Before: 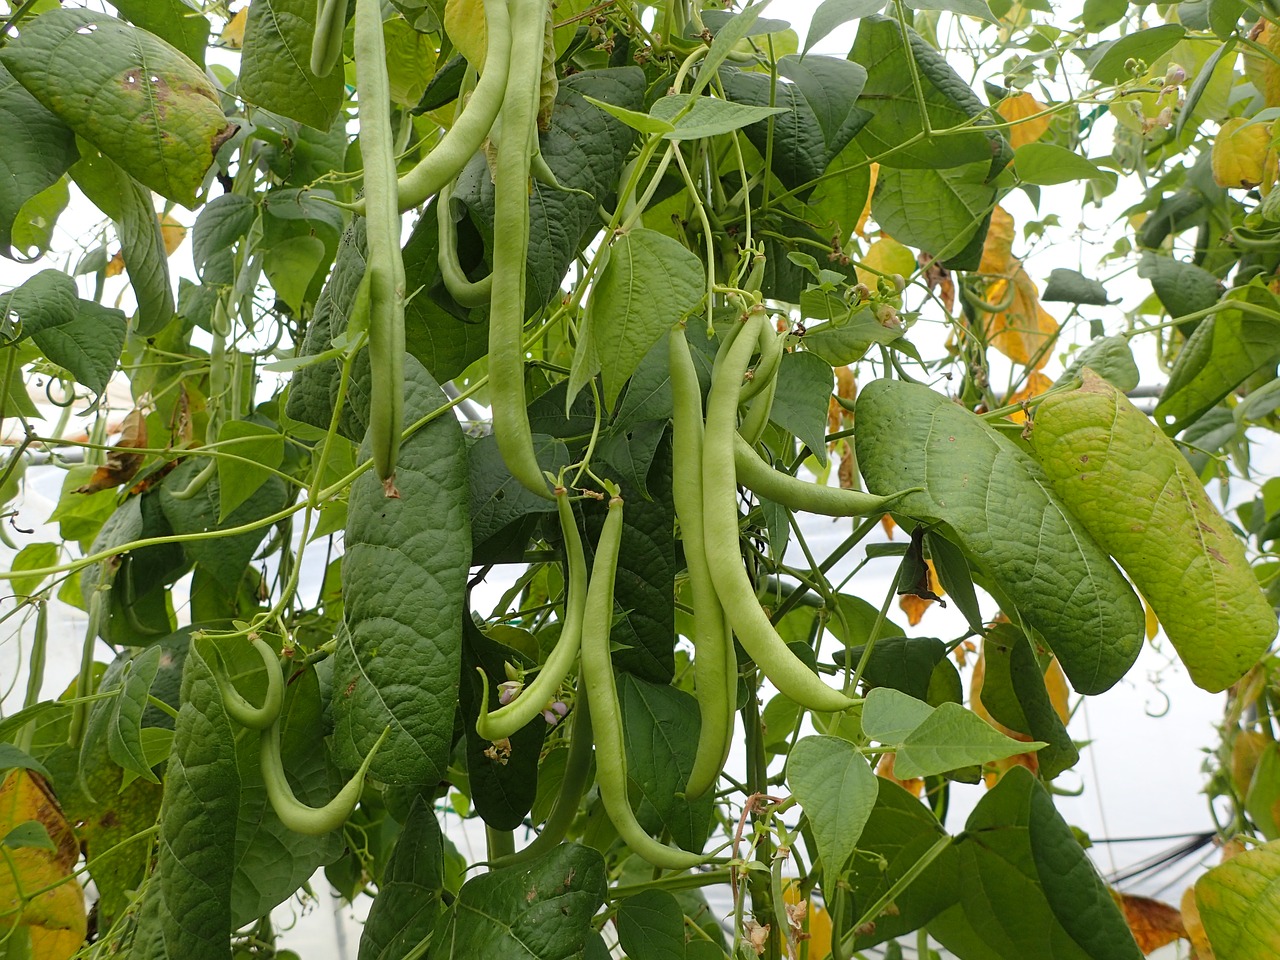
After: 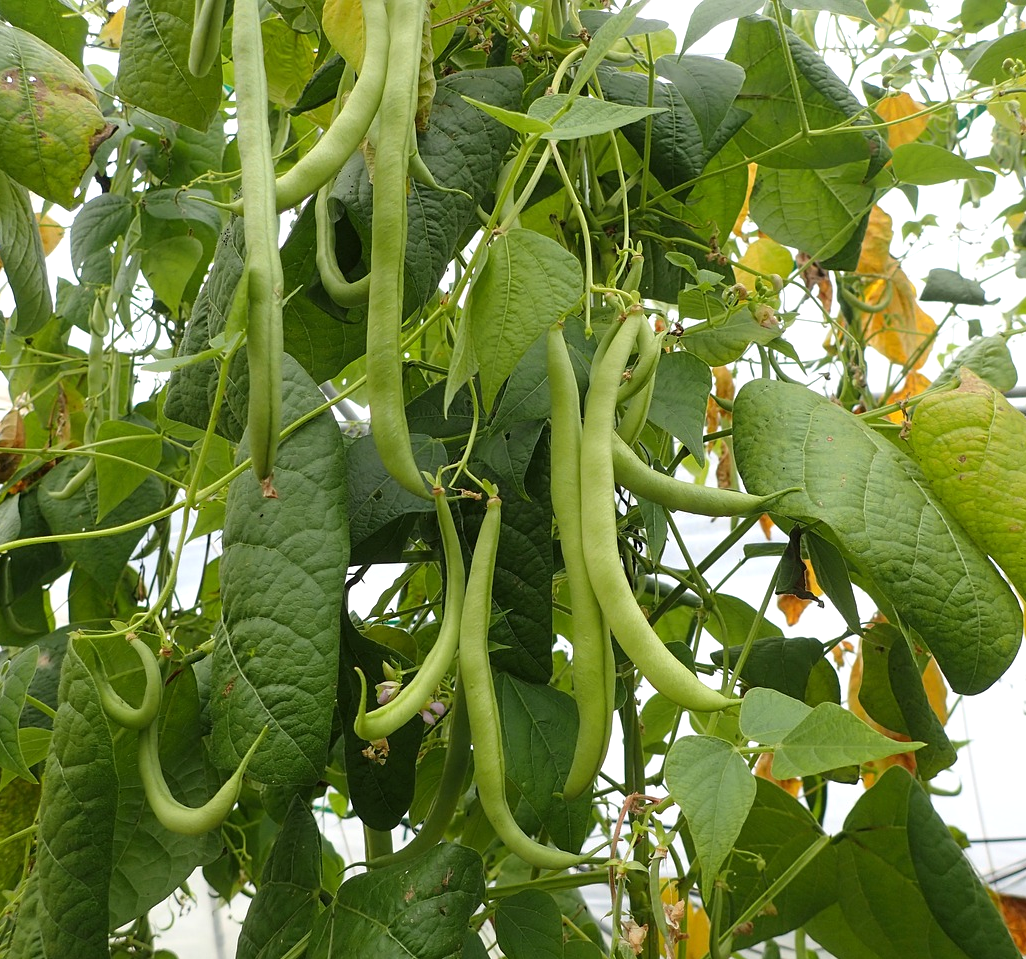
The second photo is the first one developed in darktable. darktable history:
exposure: exposure 0.197 EV, compensate highlight preservation false
crop and rotate: left 9.597%, right 10.195%
